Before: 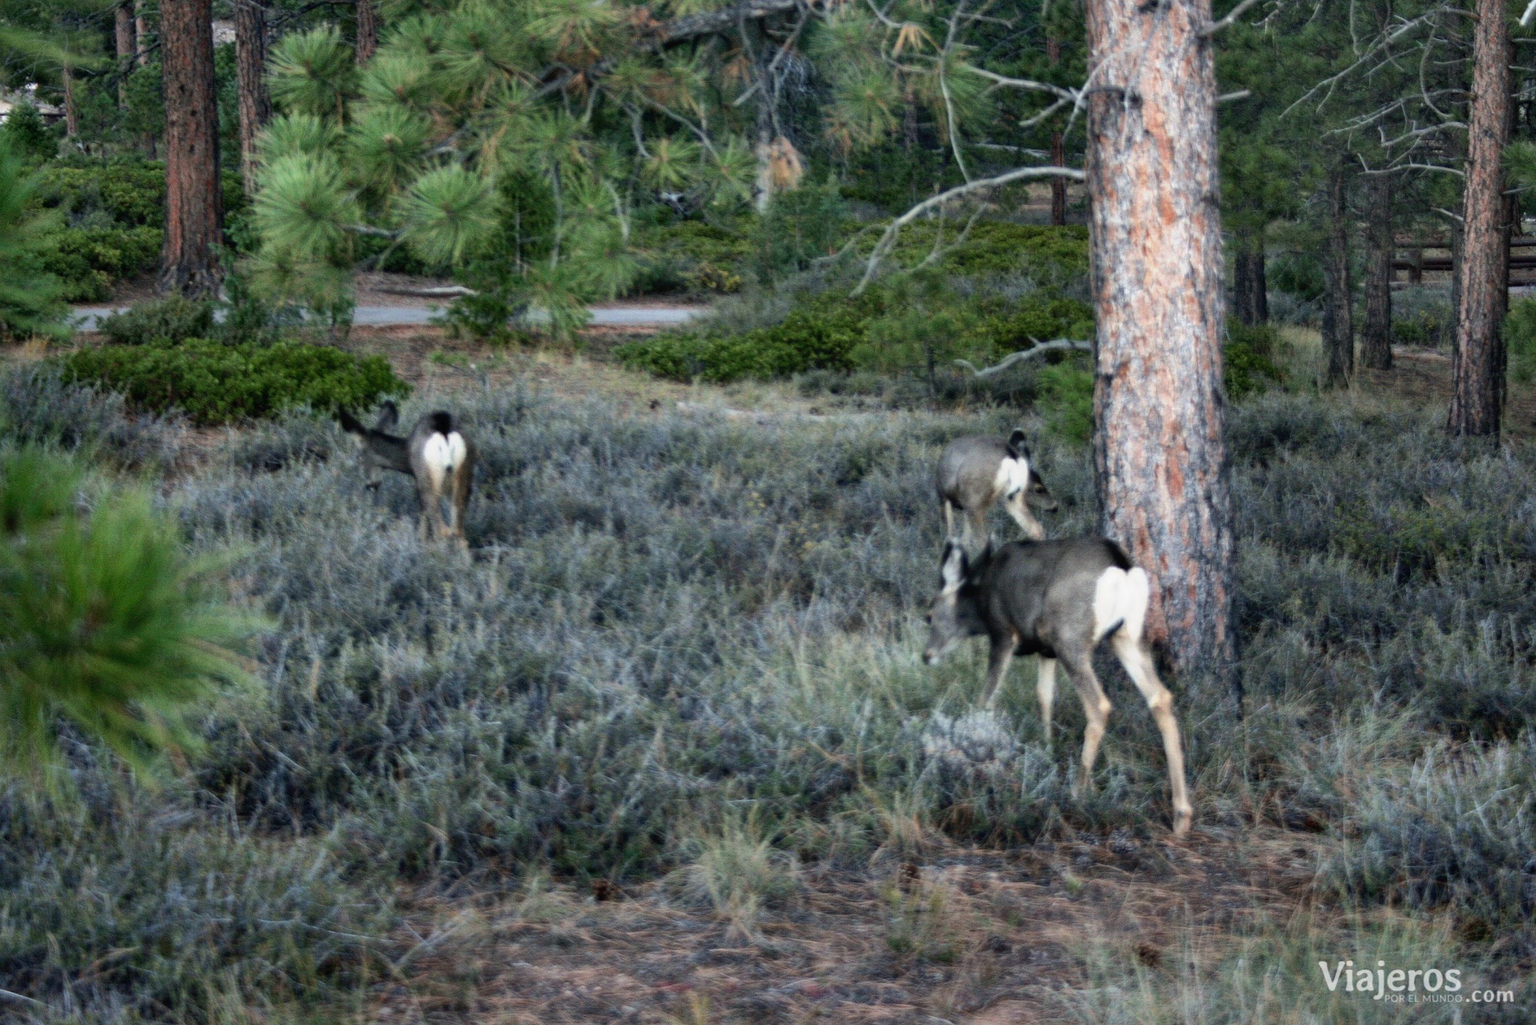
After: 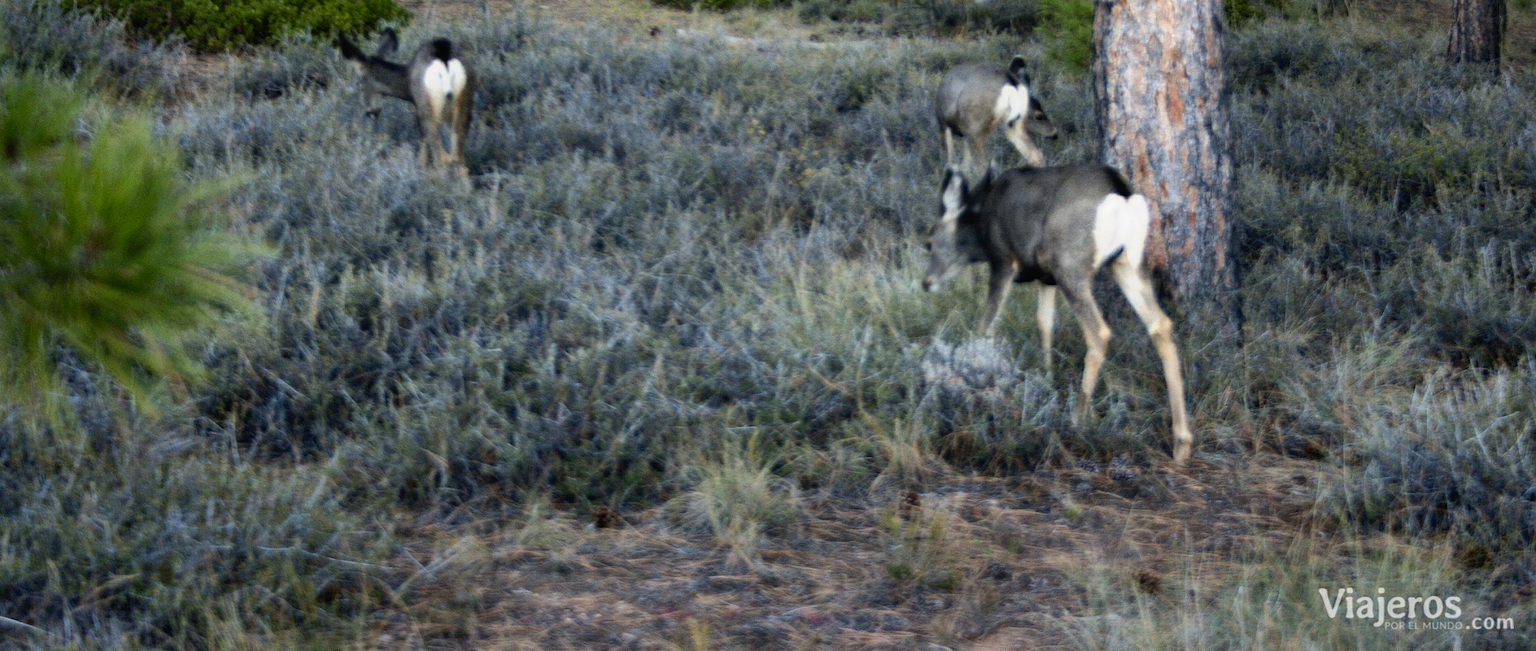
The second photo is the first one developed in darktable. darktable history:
crop and rotate: top 36.435%
color contrast: green-magenta contrast 0.85, blue-yellow contrast 1.25, unbound 0
